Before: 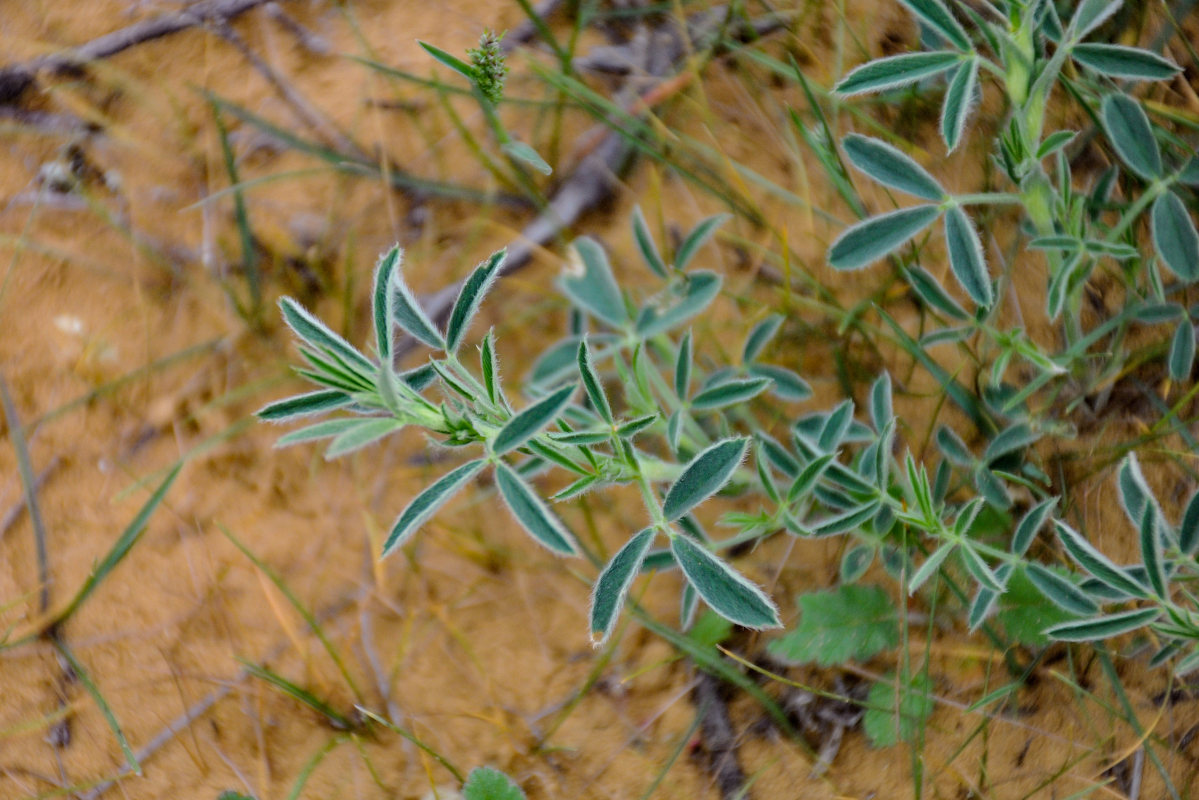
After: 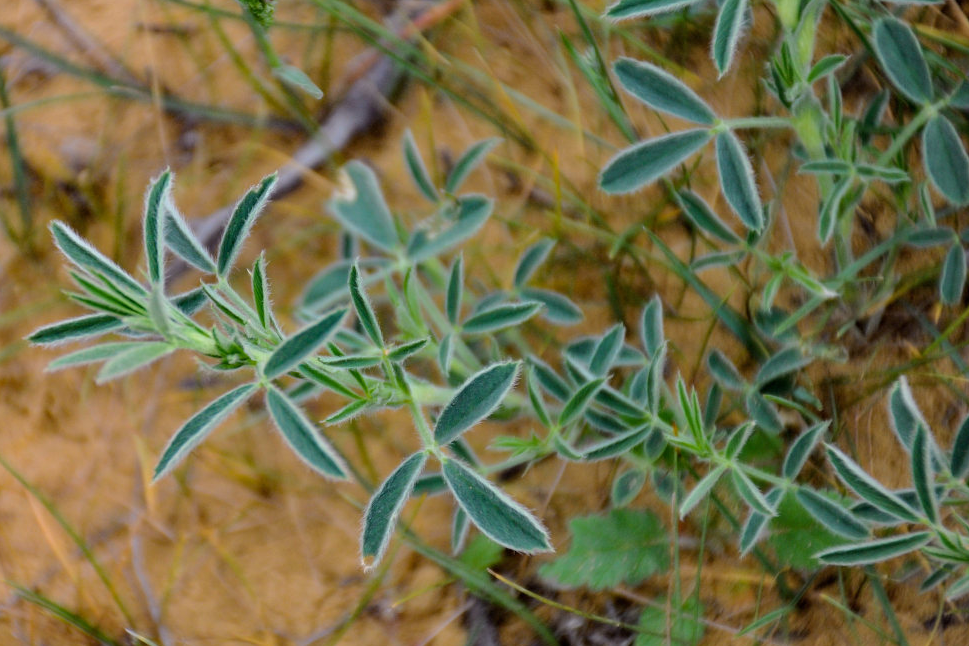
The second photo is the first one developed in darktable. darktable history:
crop: left 19.159%, top 9.58%, bottom 9.58%
exposure: compensate highlight preservation false
